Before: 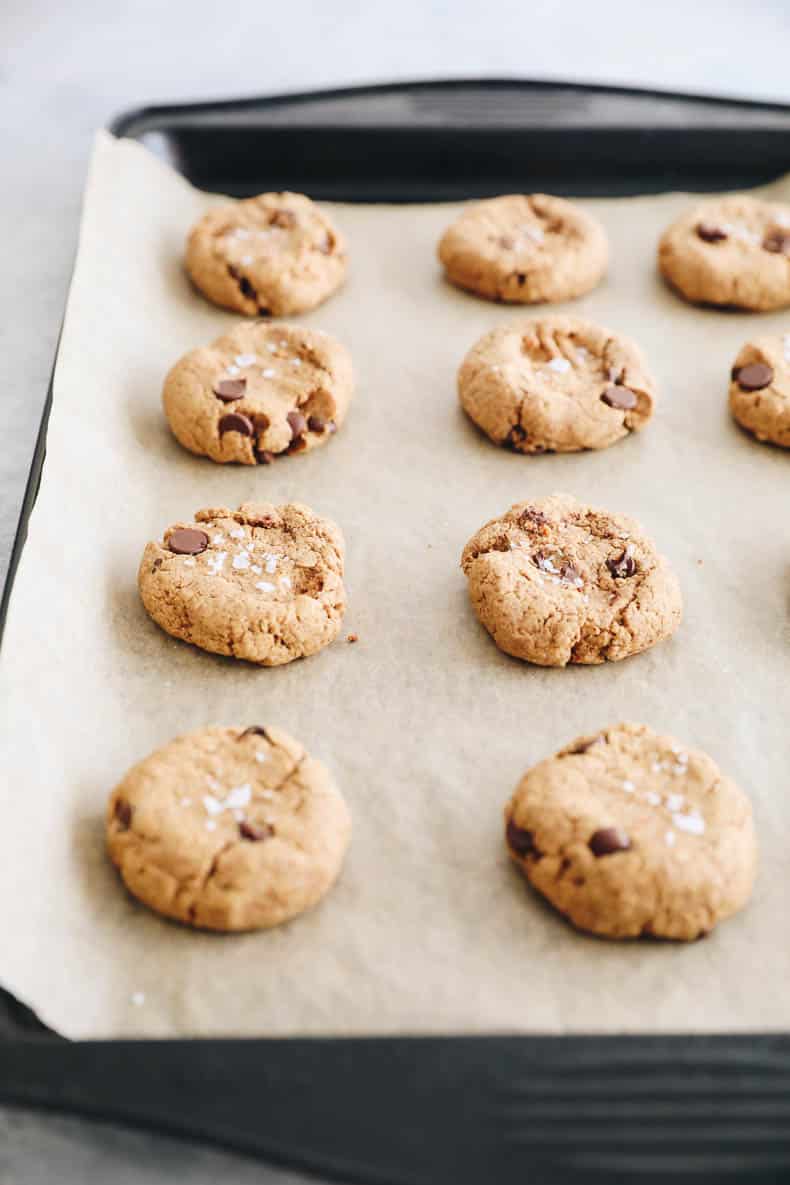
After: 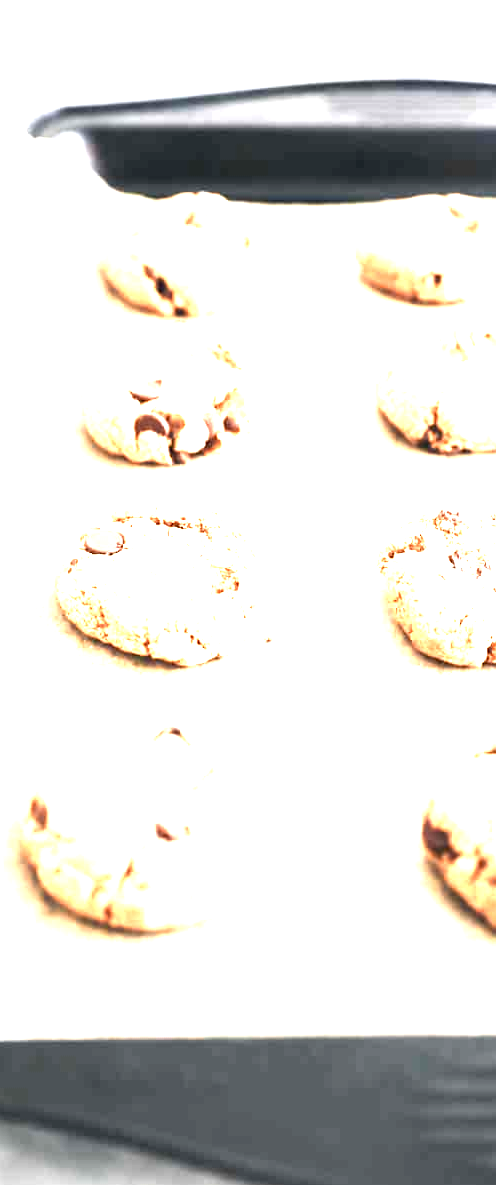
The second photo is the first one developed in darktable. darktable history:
color zones: curves: ch0 [(0.018, 0.548) (0.224, 0.64) (0.425, 0.447) (0.675, 0.575) (0.732, 0.579)]; ch1 [(0.066, 0.487) (0.25, 0.5) (0.404, 0.43) (0.75, 0.421) (0.956, 0.421)]; ch2 [(0.044, 0.561) (0.215, 0.465) (0.399, 0.544) (0.465, 0.548) (0.614, 0.447) (0.724, 0.43) (0.882, 0.623) (0.956, 0.632)]
exposure: black level correction 0.001, exposure 2 EV, compensate highlight preservation false
crop: left 10.644%, right 26.528%
